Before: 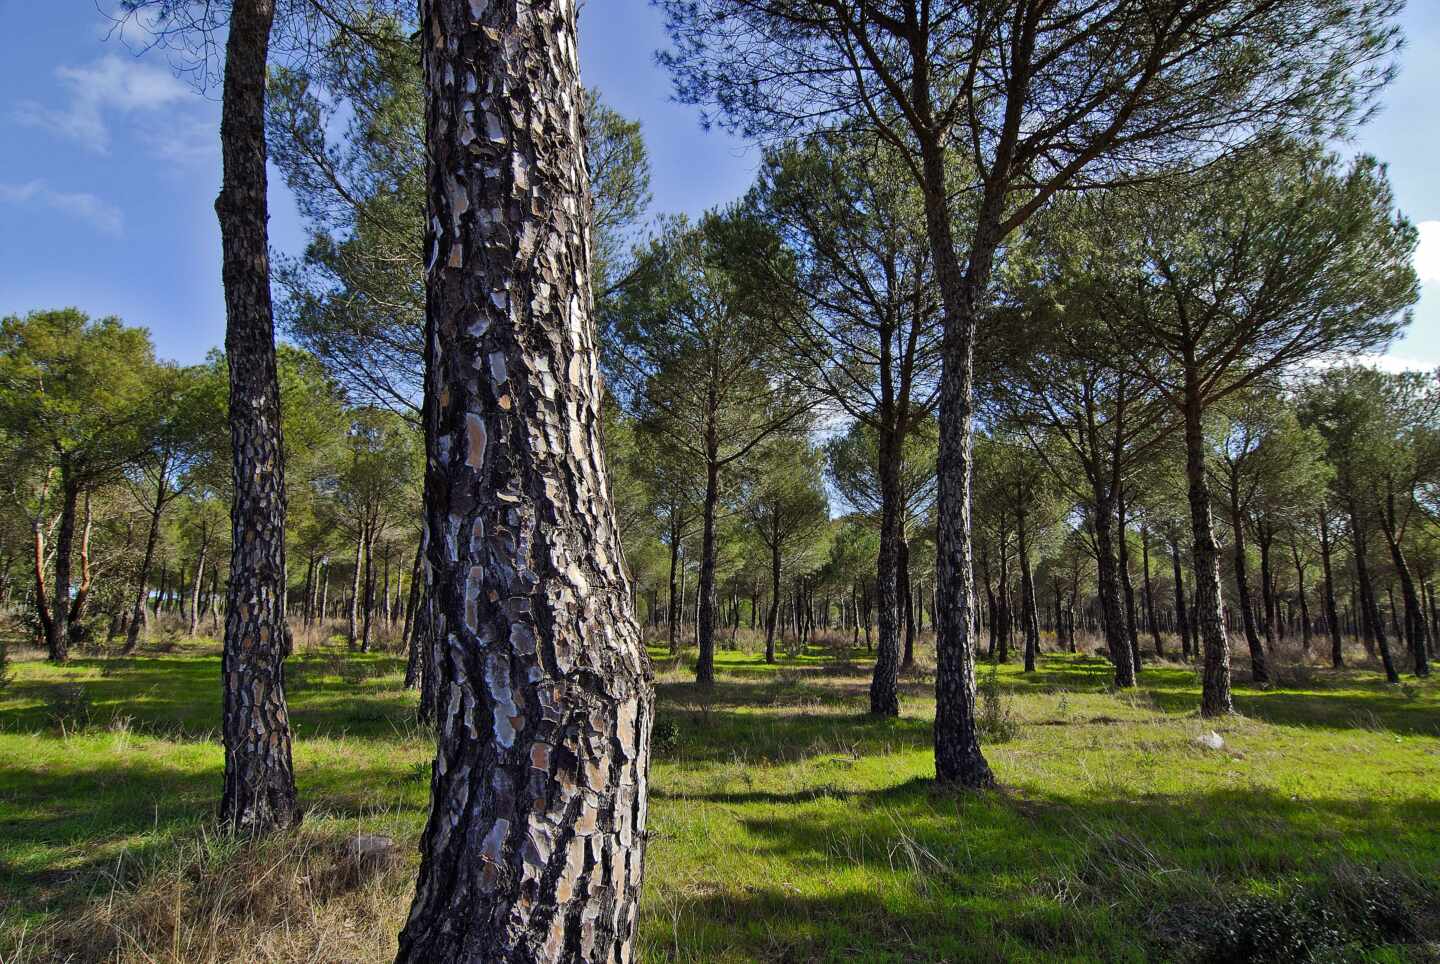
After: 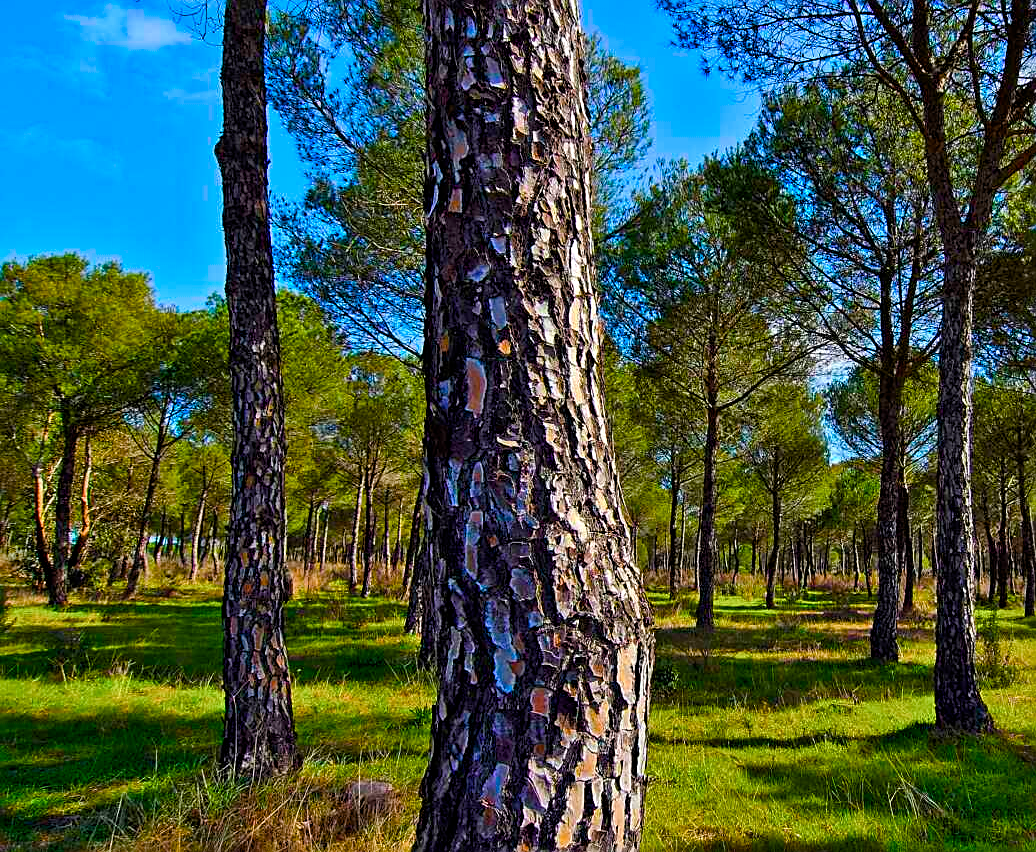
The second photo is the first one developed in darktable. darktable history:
color balance rgb: linear chroma grading › highlights 99.54%, linear chroma grading › global chroma 23.898%, perceptual saturation grading › global saturation 20%, perceptual saturation grading › highlights -50.062%, perceptual saturation grading › shadows 30.39%, global vibrance 20%
crop: top 5.779%, right 27.881%, bottom 5.795%
sharpen: on, module defaults
tone equalizer: on, module defaults
